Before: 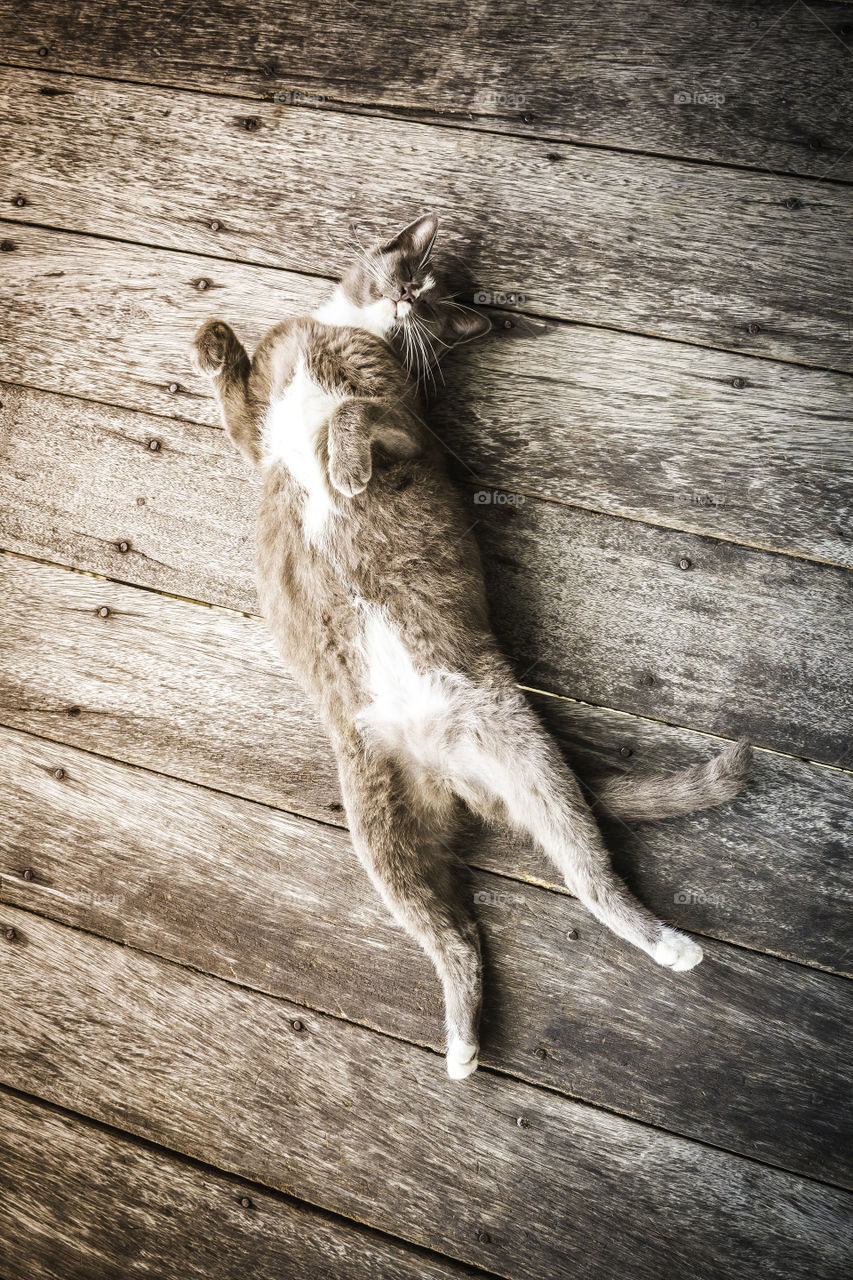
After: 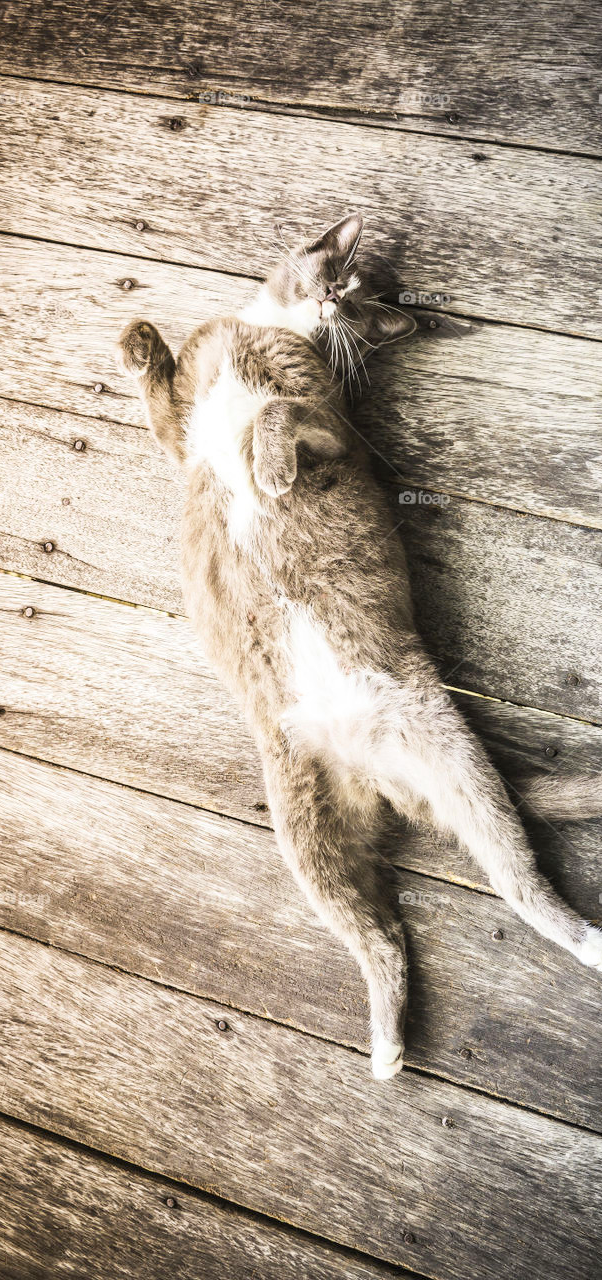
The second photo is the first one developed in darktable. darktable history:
crop and rotate: left 8.973%, right 20.373%
base curve: curves: ch0 [(0, 0) (0.204, 0.334) (0.55, 0.733) (1, 1)]
